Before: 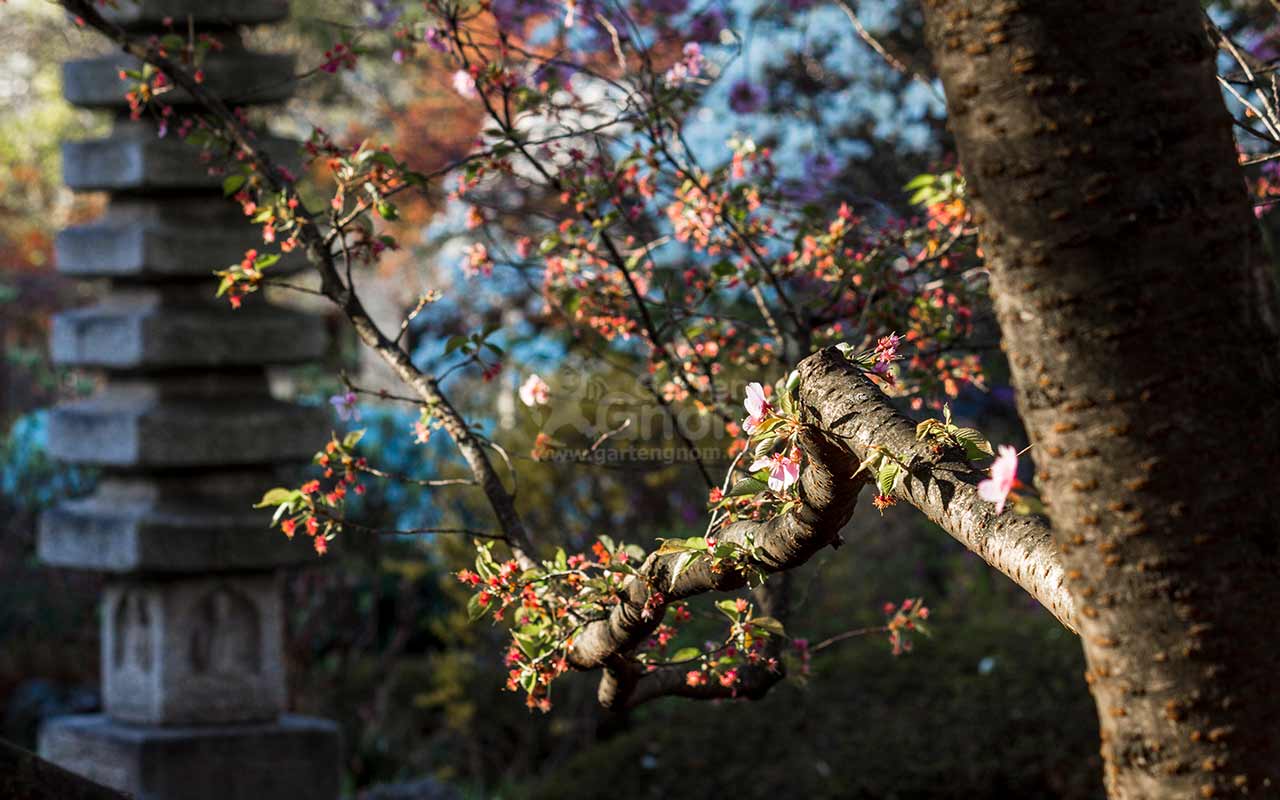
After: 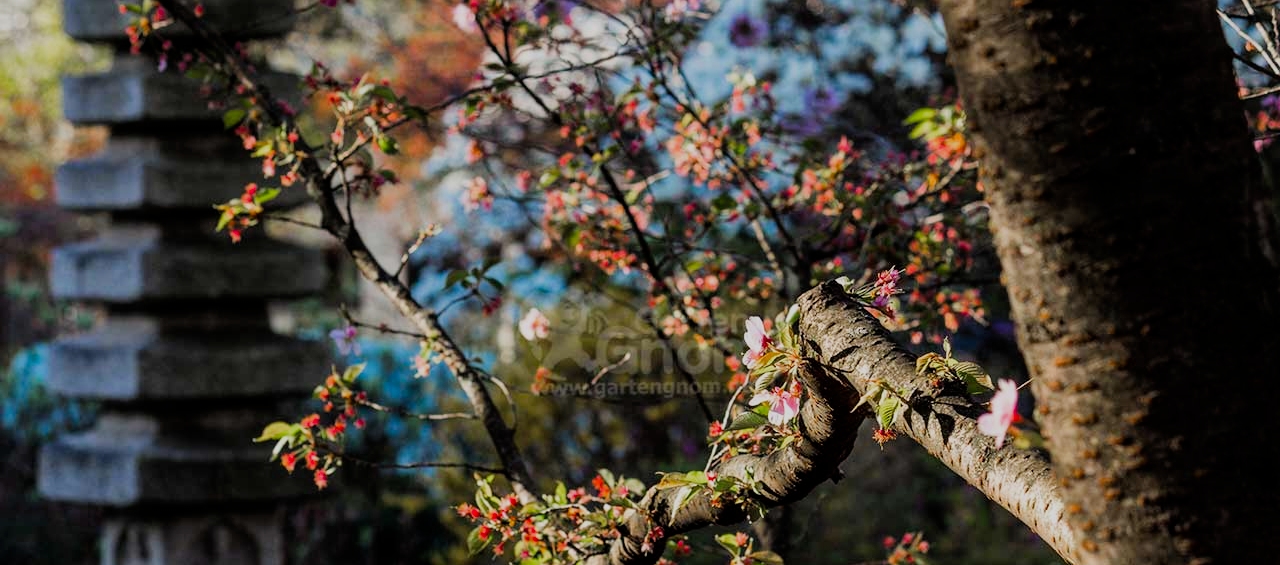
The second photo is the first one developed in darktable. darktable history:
vibrance: vibrance 95.34%
crop and rotate: top 8.293%, bottom 20.996%
filmic rgb: black relative exposure -7.65 EV, white relative exposure 4.56 EV, hardness 3.61
